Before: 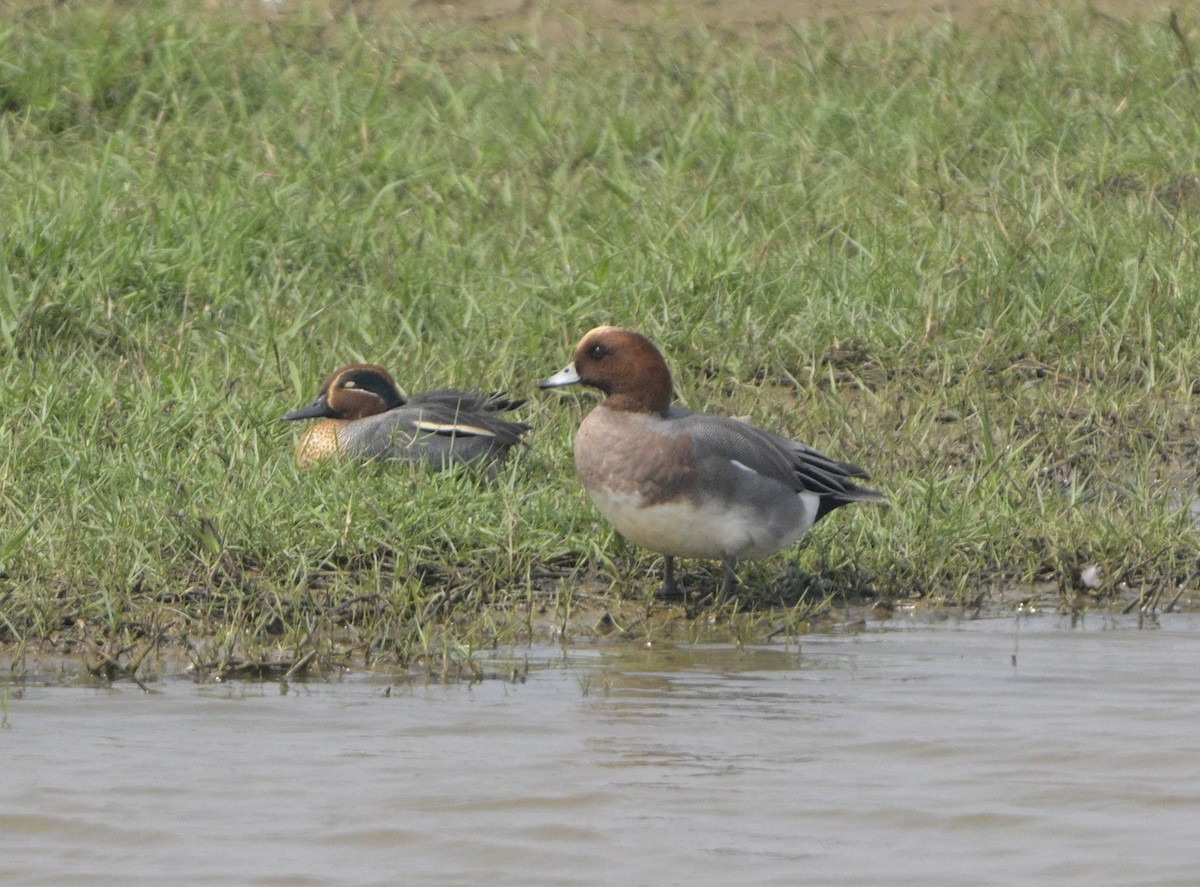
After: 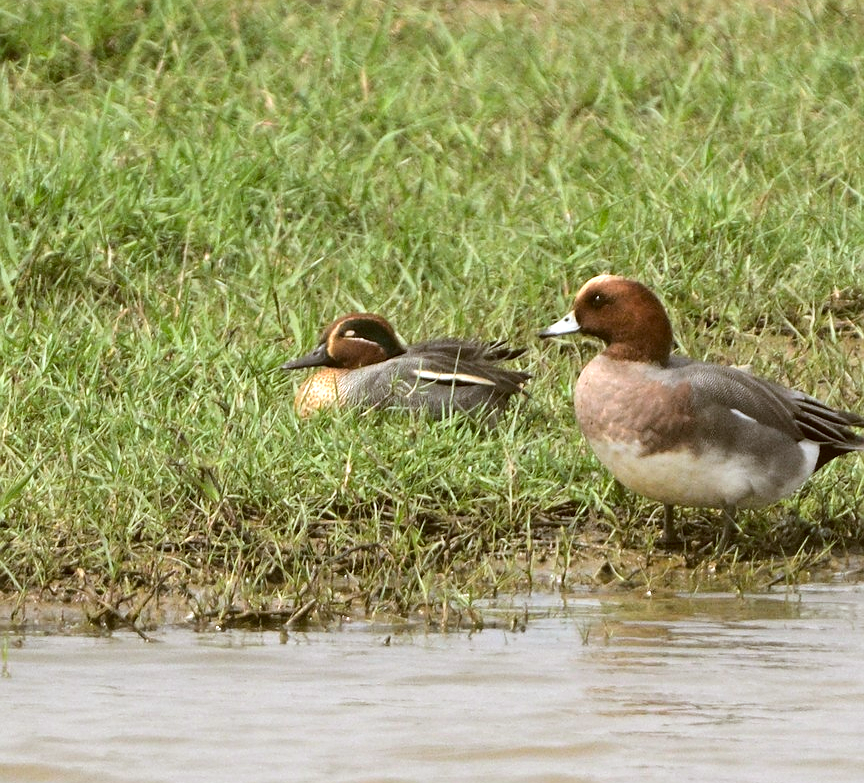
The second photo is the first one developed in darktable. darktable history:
sharpen: radius 1
crop: top 5.803%, right 27.864%, bottom 5.804%
color correction: highlights a* -0.482, highlights b* 0.161, shadows a* 4.66, shadows b* 20.72
tone equalizer: -8 EV -0.75 EV, -7 EV -0.7 EV, -6 EV -0.6 EV, -5 EV -0.4 EV, -3 EV 0.4 EV, -2 EV 0.6 EV, -1 EV 0.7 EV, +0 EV 0.75 EV, edges refinement/feathering 500, mask exposure compensation -1.57 EV, preserve details no
